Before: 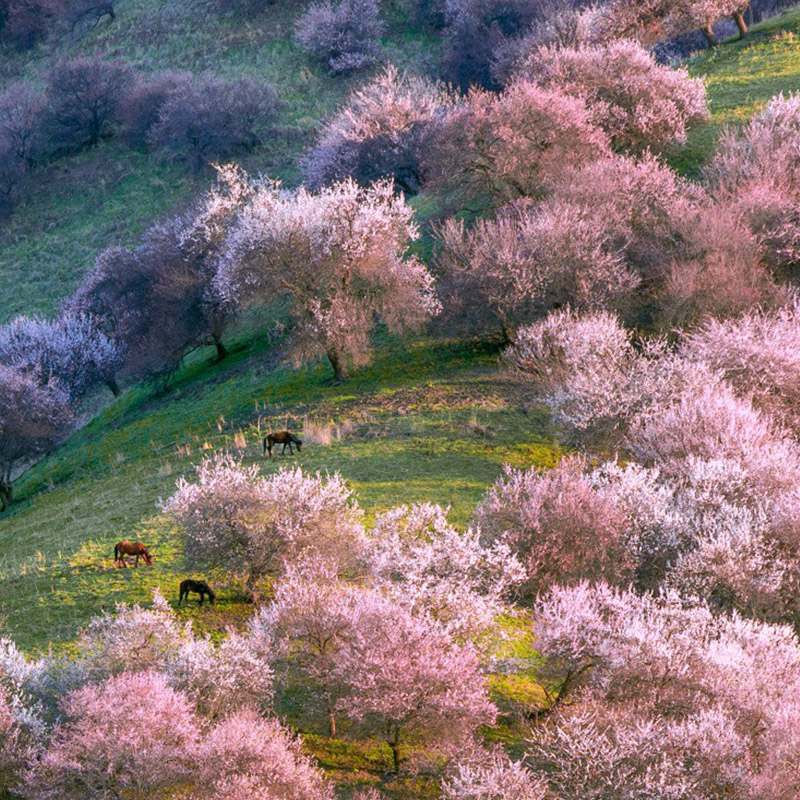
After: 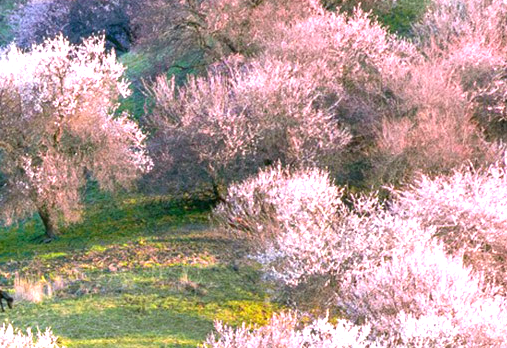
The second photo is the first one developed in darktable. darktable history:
exposure: exposure 1 EV, compensate highlight preservation false
crop: left 36.232%, top 17.956%, right 0.323%, bottom 38.459%
